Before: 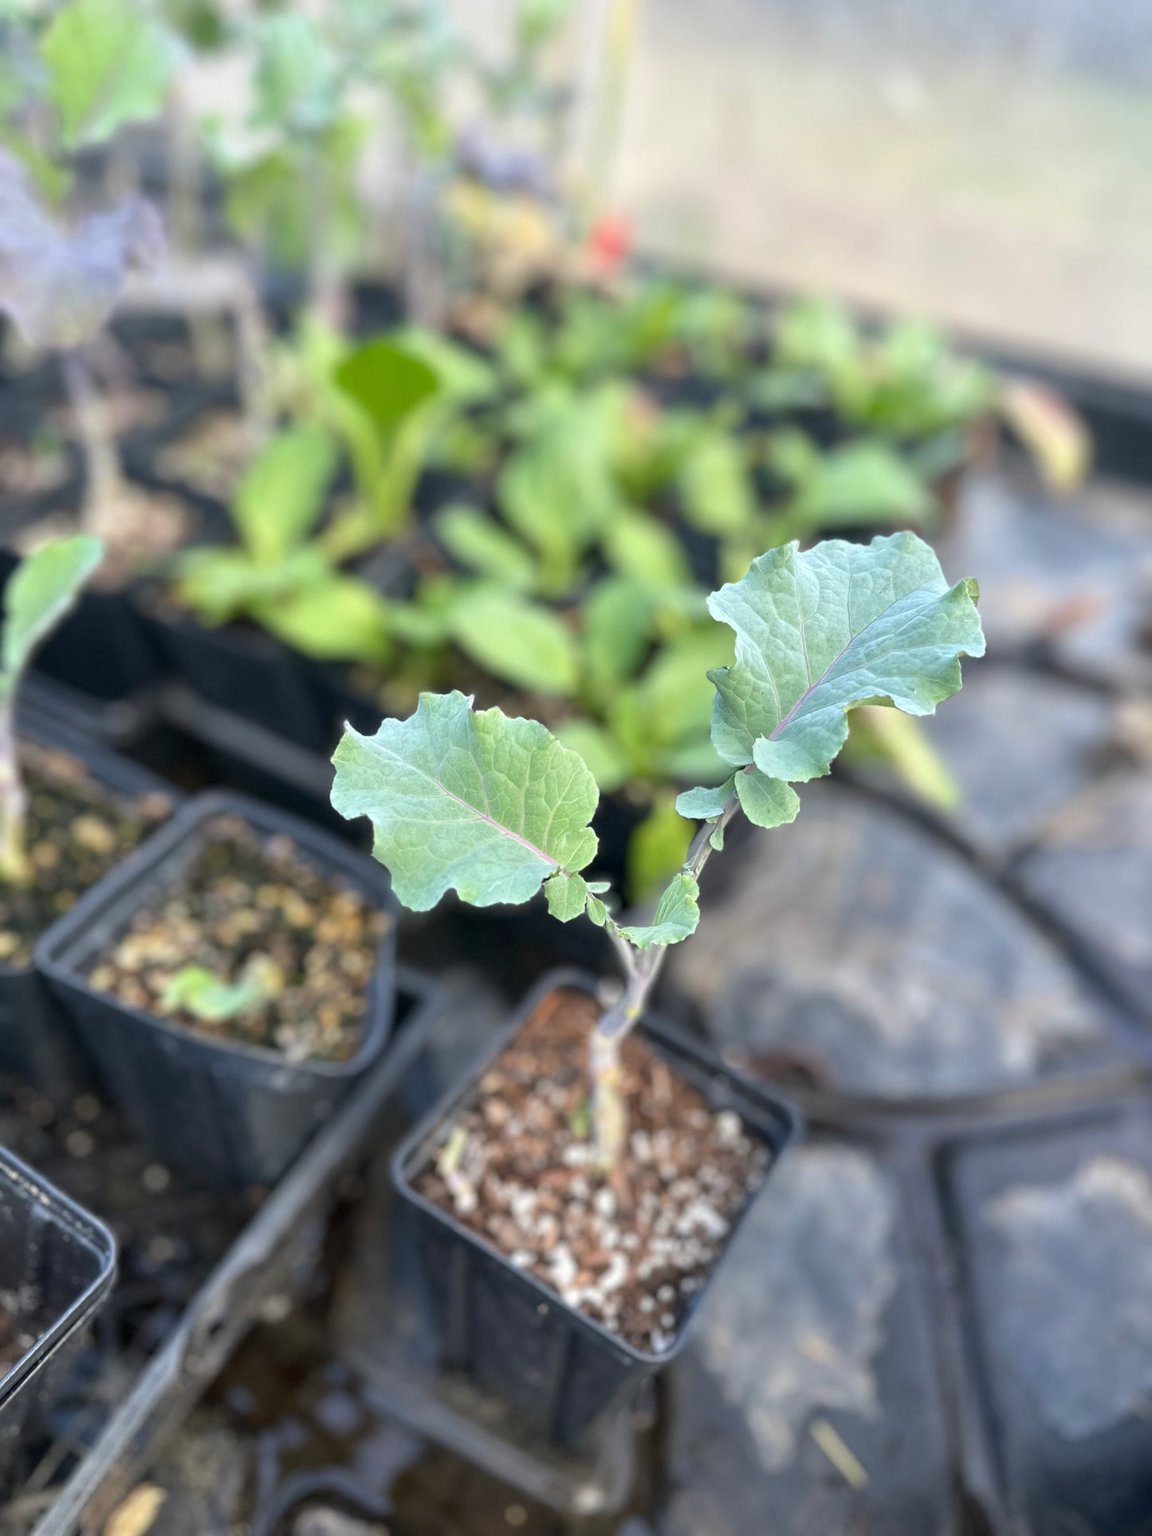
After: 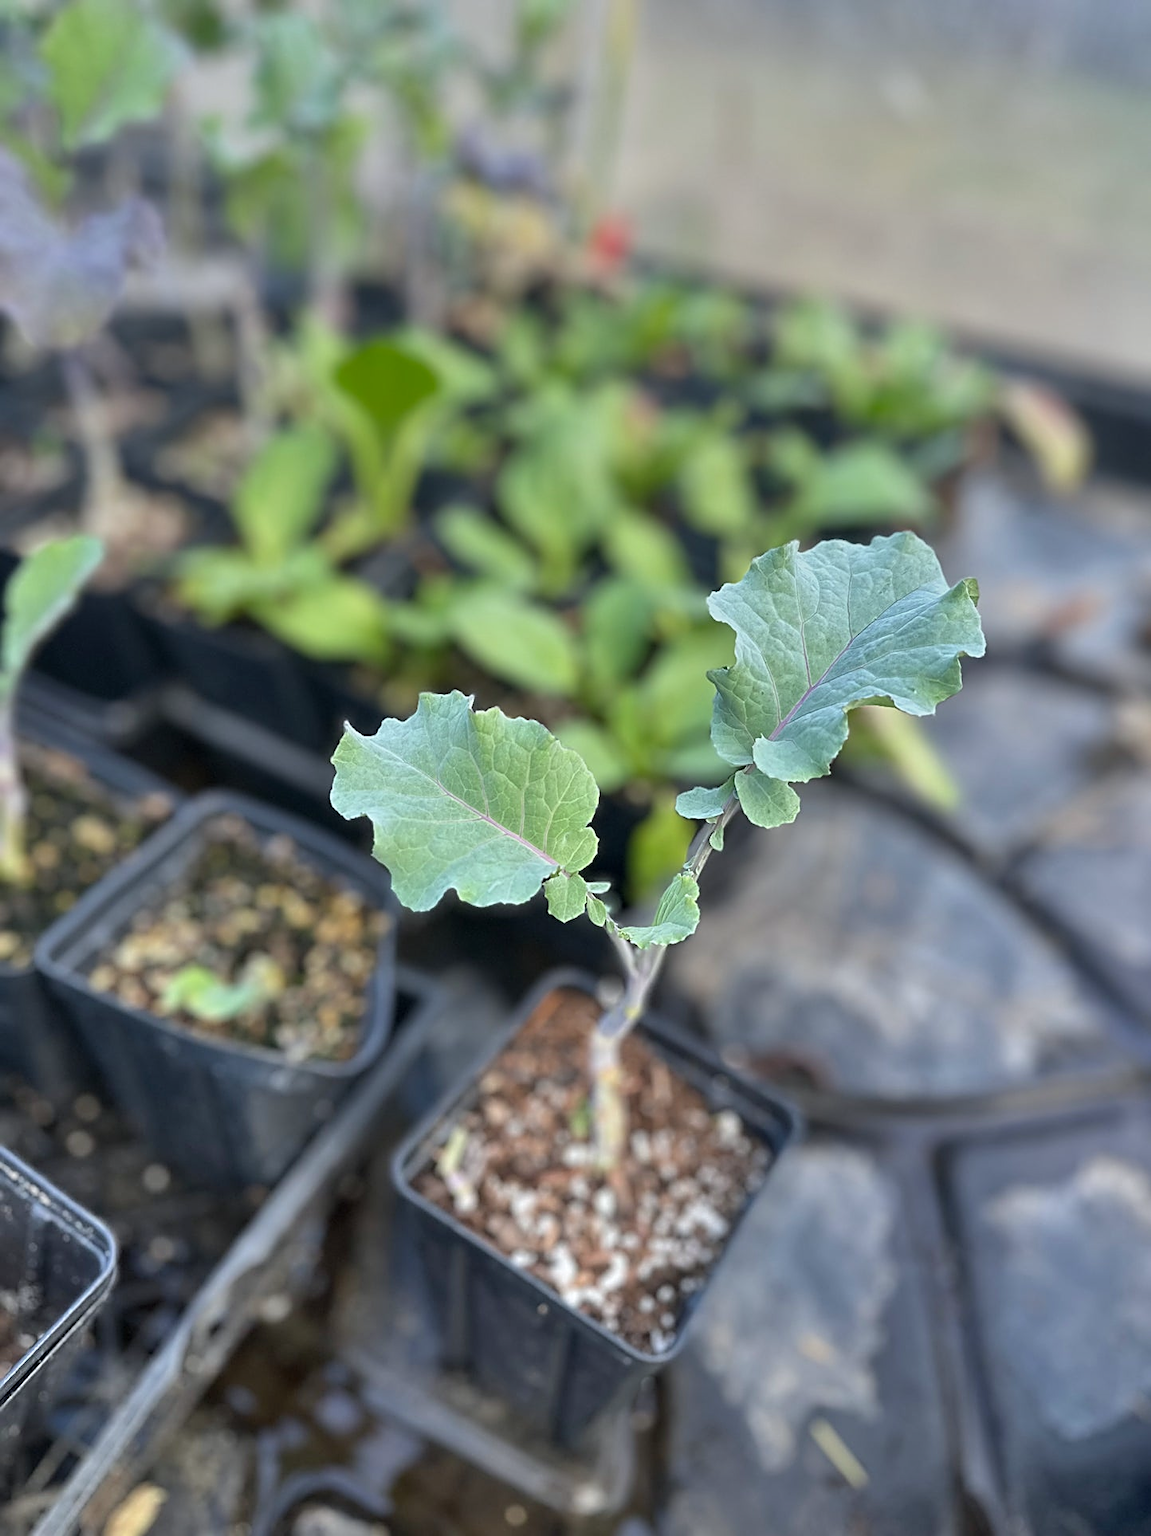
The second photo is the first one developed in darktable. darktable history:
sharpen: amount 0.75
white balance: red 0.982, blue 1.018
shadows and highlights: low approximation 0.01, soften with gaussian
graduated density: on, module defaults
